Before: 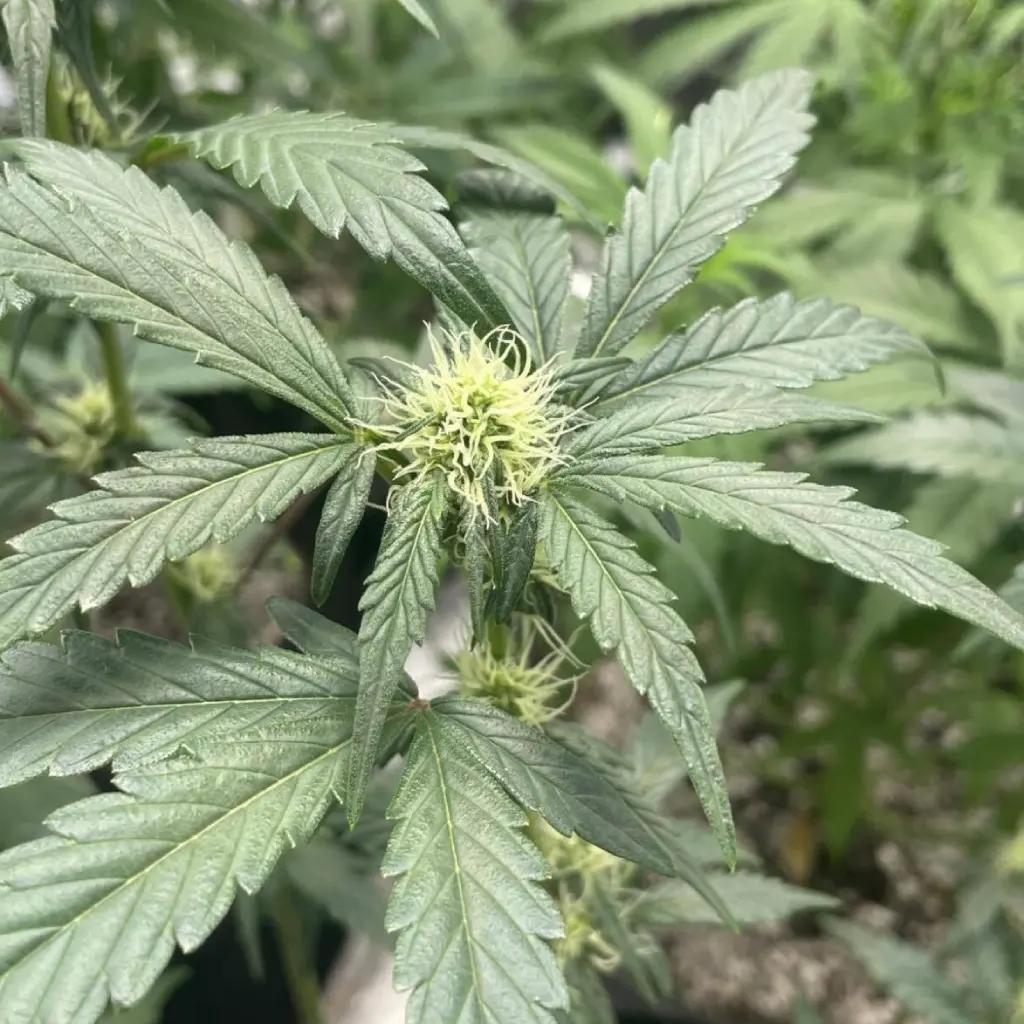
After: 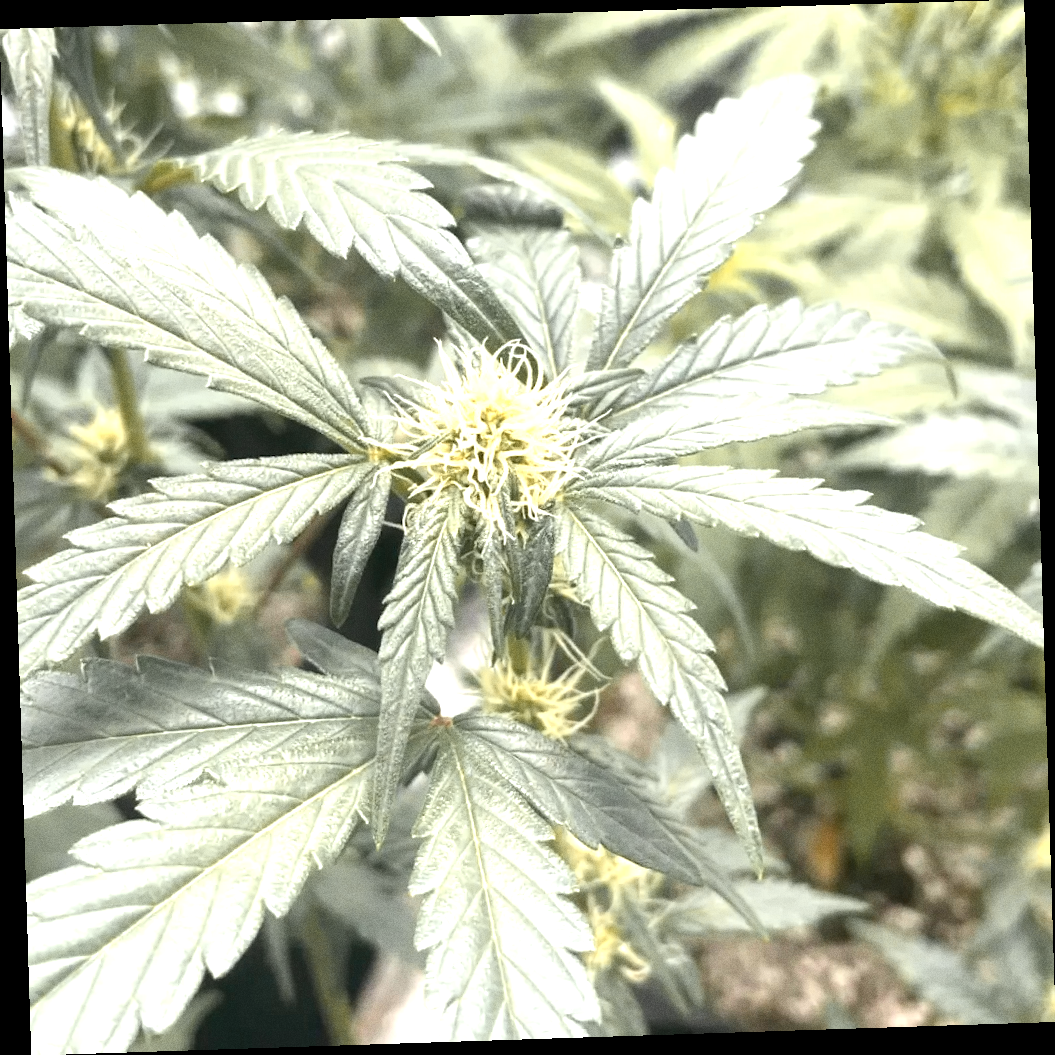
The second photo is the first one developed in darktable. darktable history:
rotate and perspective: rotation -1.77°, lens shift (horizontal) 0.004, automatic cropping off
grain: coarseness 0.09 ISO
exposure: exposure 1 EV, compensate highlight preservation false
color zones: curves: ch1 [(0.263, 0.53) (0.376, 0.287) (0.487, 0.512) (0.748, 0.547) (1, 0.513)]; ch2 [(0.262, 0.45) (0.751, 0.477)], mix 31.98%
